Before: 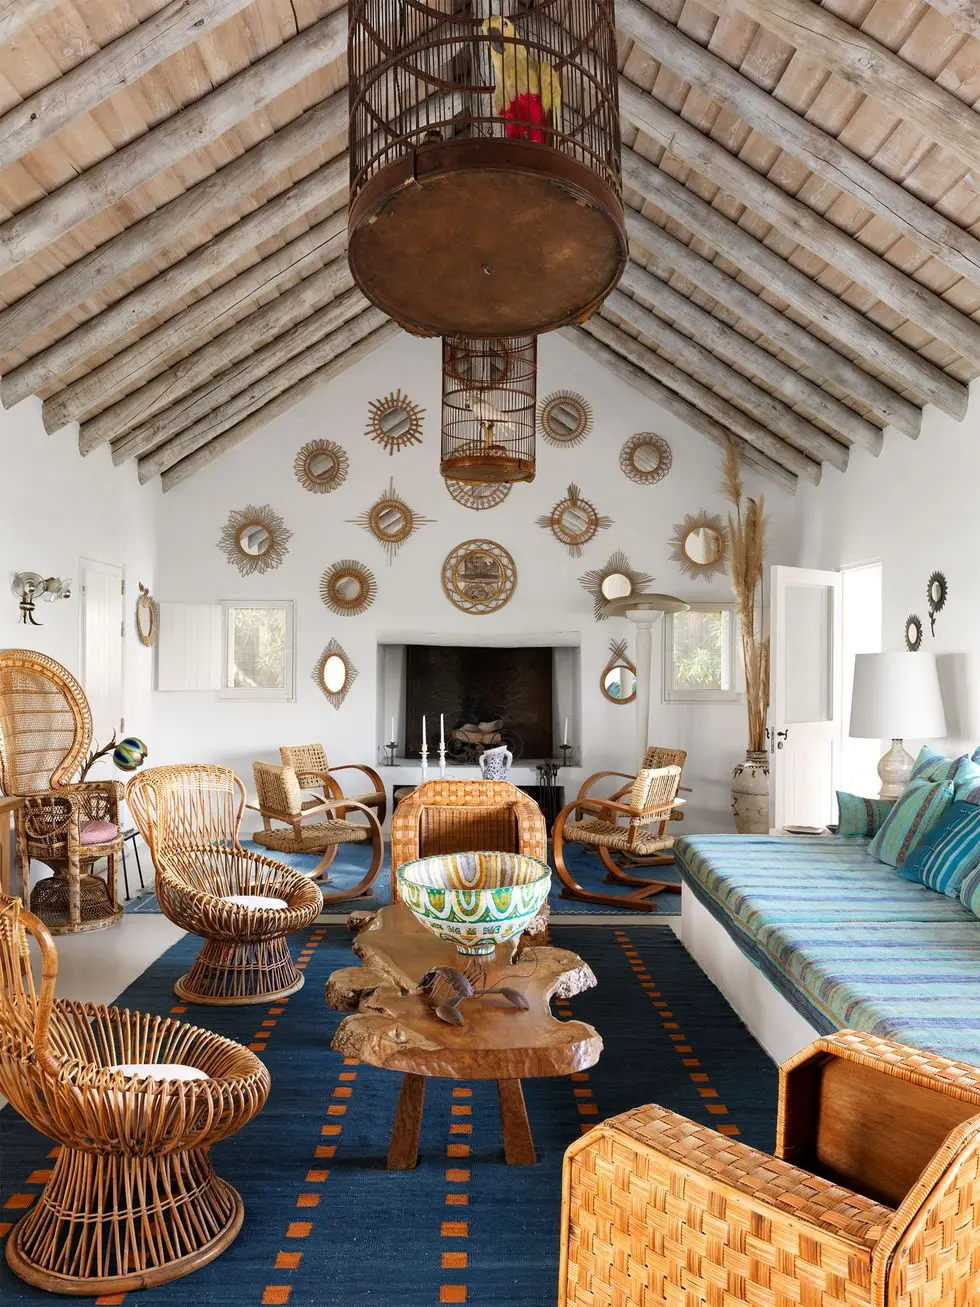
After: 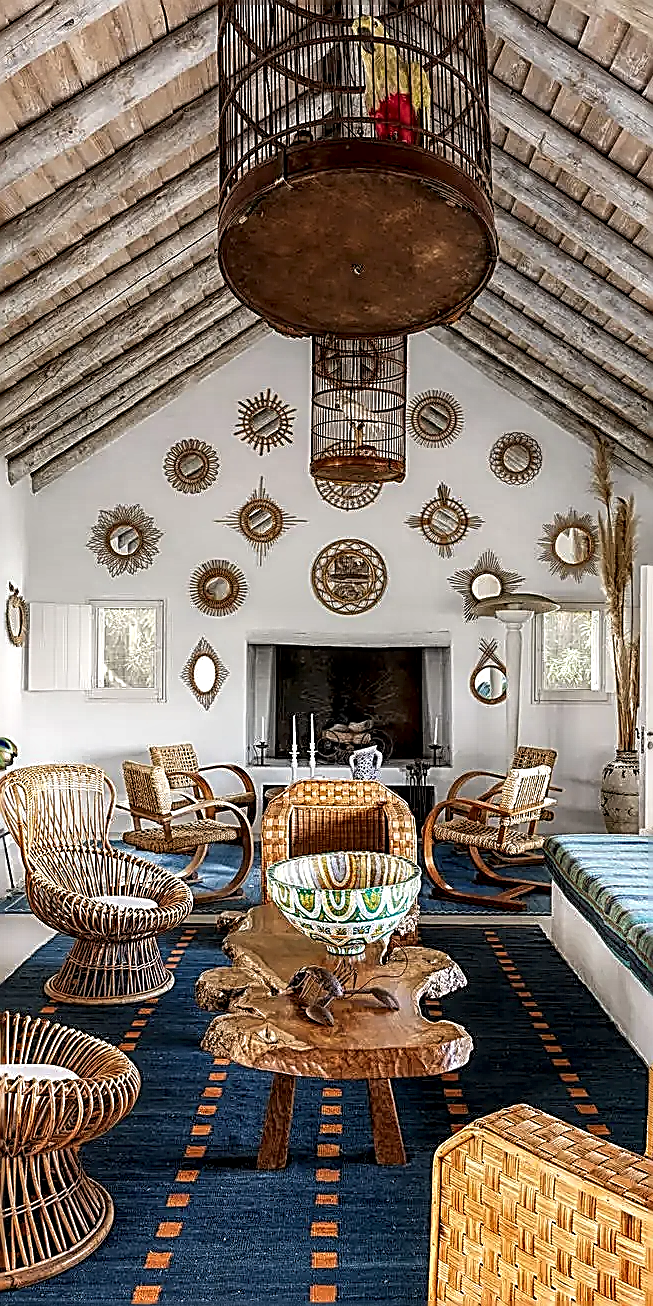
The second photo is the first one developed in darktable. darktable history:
crop and rotate: left 13.371%, right 19.968%
sharpen: amount 1.998
local contrast: highlights 22%, shadows 71%, detail 170%
